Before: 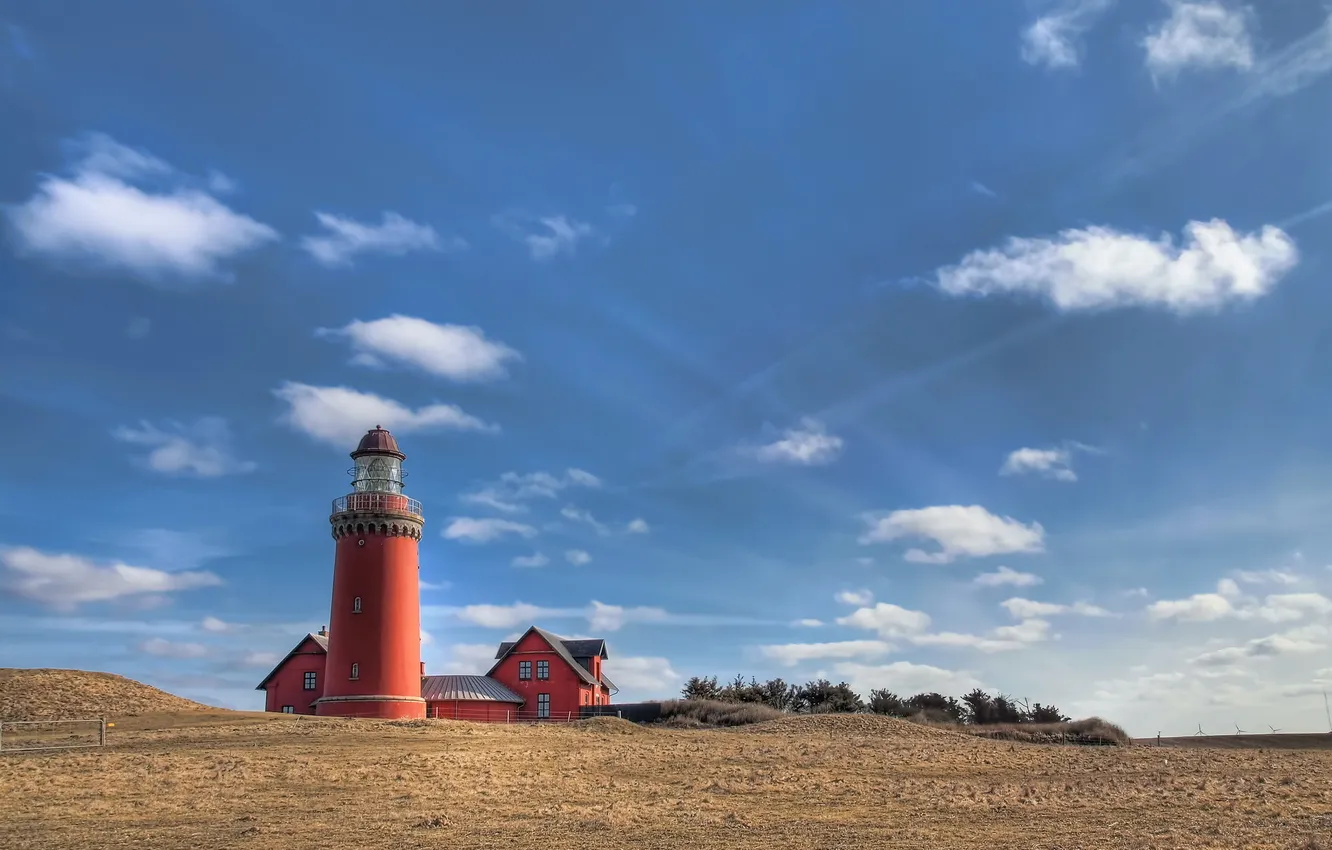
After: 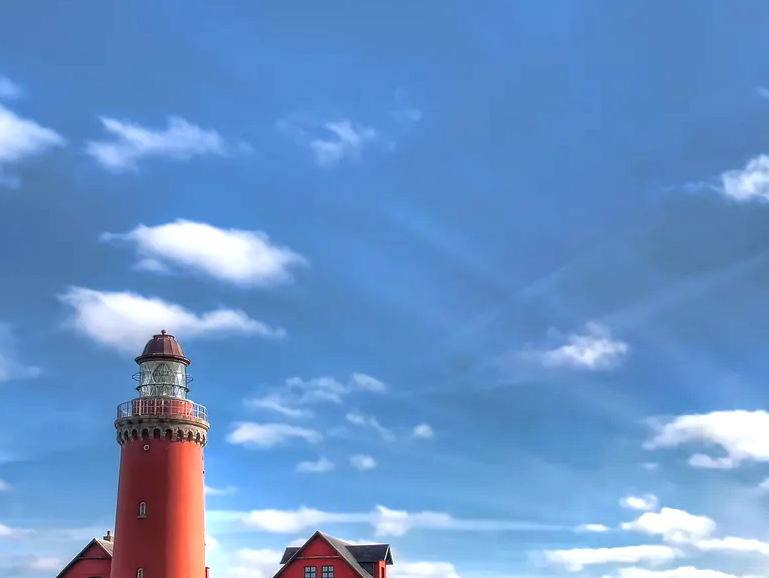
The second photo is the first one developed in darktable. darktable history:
crop: left 16.202%, top 11.227%, right 26.047%, bottom 20.698%
tone equalizer: -8 EV 0.216 EV, -7 EV 0.455 EV, -6 EV 0.396 EV, -5 EV 0.258 EV, -3 EV -0.254 EV, -2 EV -0.438 EV, -1 EV -0.413 EV, +0 EV -0.221 EV, mask exposure compensation -0.498 EV
shadows and highlights: soften with gaussian
exposure: black level correction 0.001, exposure 0.962 EV, compensate exposure bias true, compensate highlight preservation false
